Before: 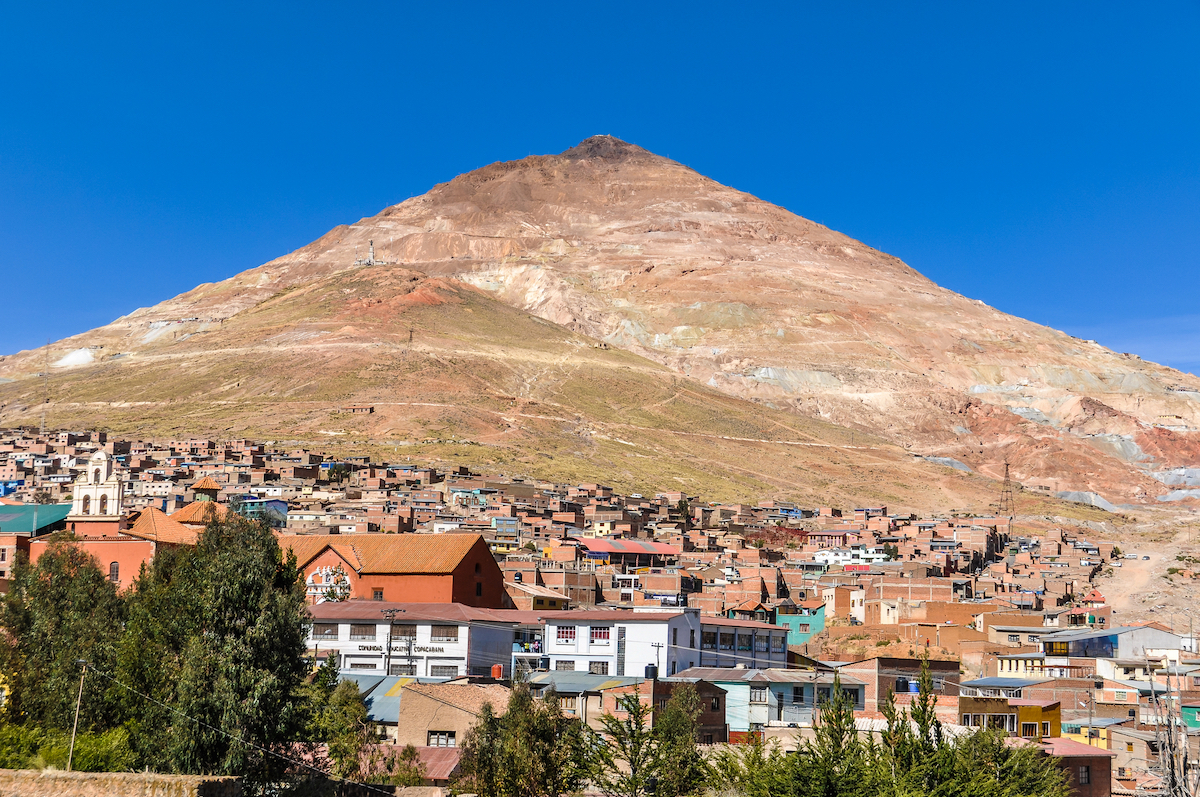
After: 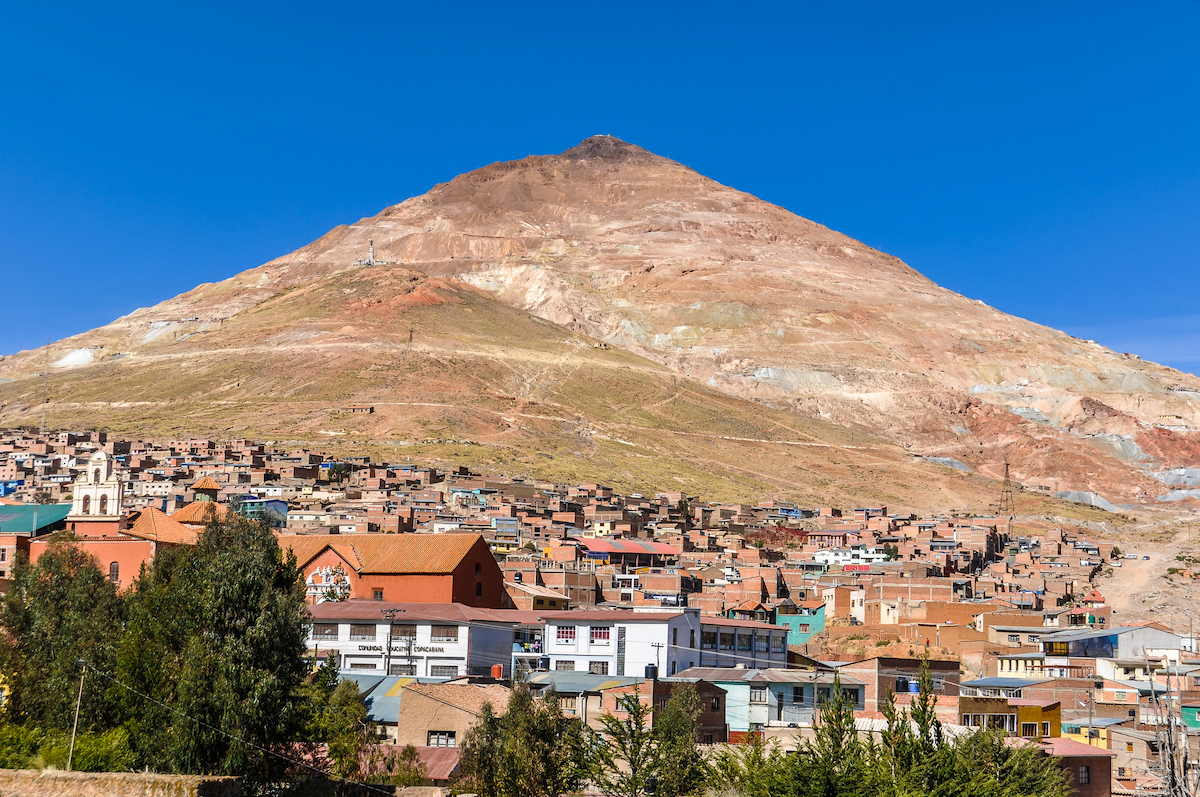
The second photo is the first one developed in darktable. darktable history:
shadows and highlights: shadows -86.35, highlights -35.24, soften with gaussian
